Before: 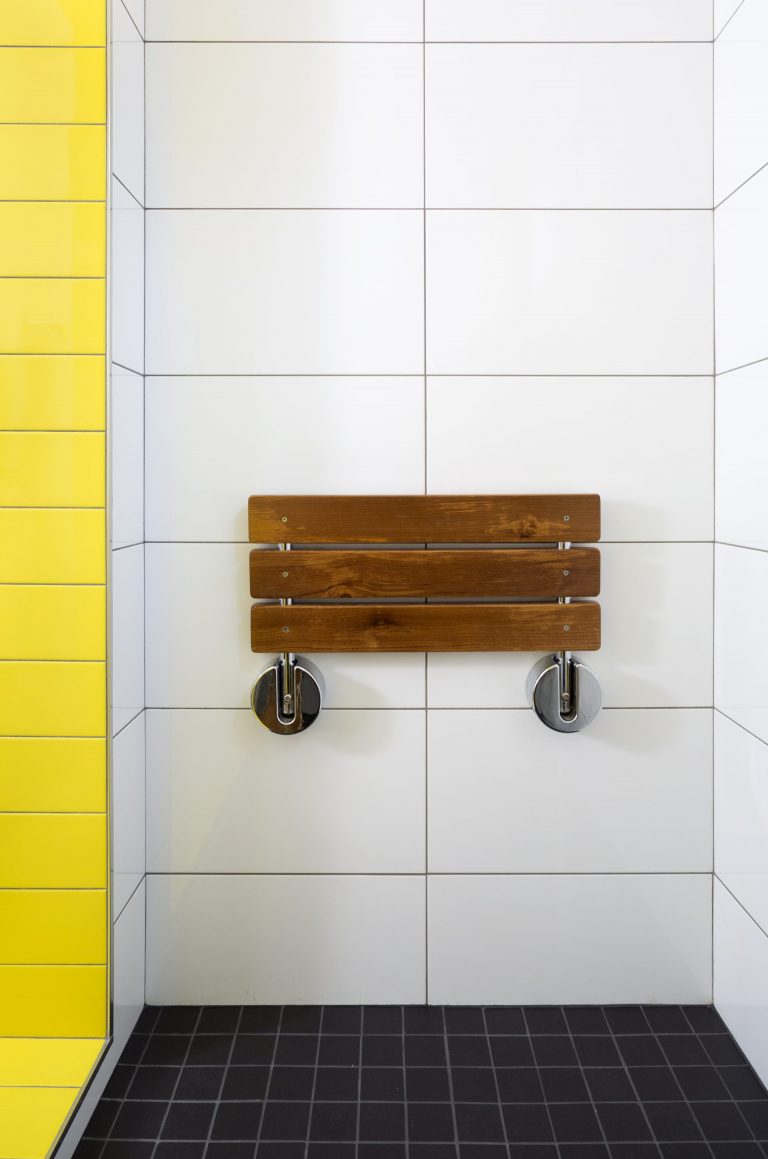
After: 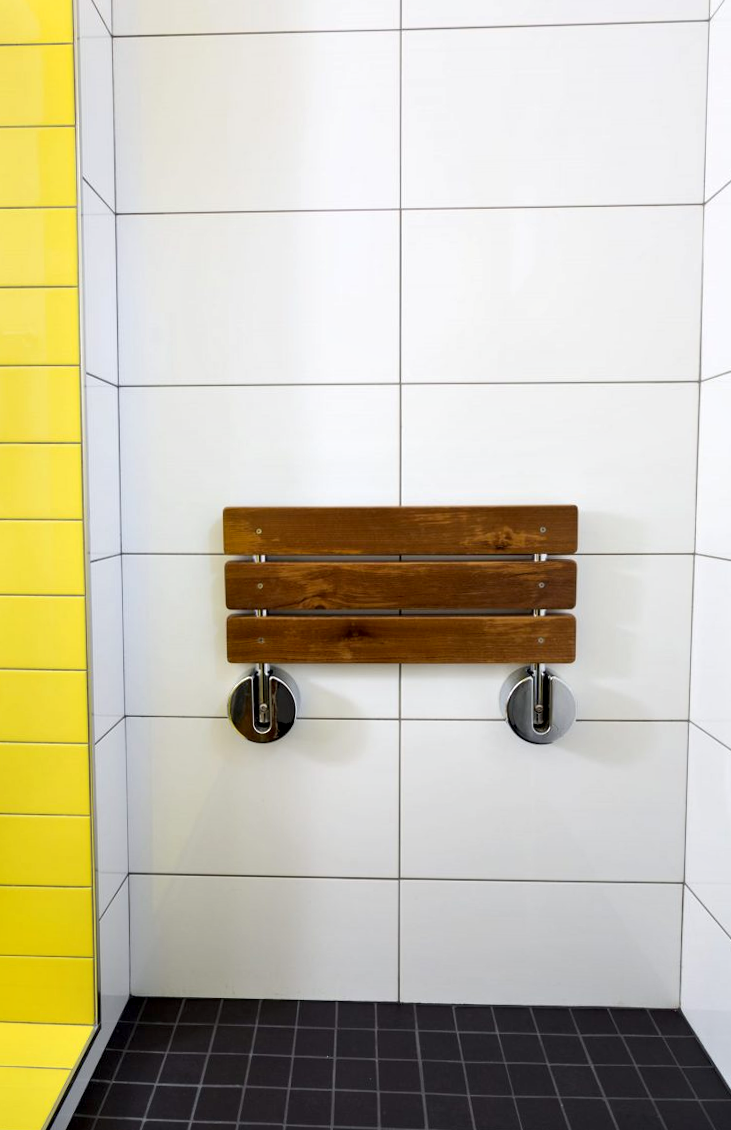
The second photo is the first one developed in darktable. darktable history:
rotate and perspective: rotation 0.074°, lens shift (vertical) 0.096, lens shift (horizontal) -0.041, crop left 0.043, crop right 0.952, crop top 0.024, crop bottom 0.979
contrast equalizer: octaves 7, y [[0.6 ×6], [0.55 ×6], [0 ×6], [0 ×6], [0 ×6]], mix 0.53
